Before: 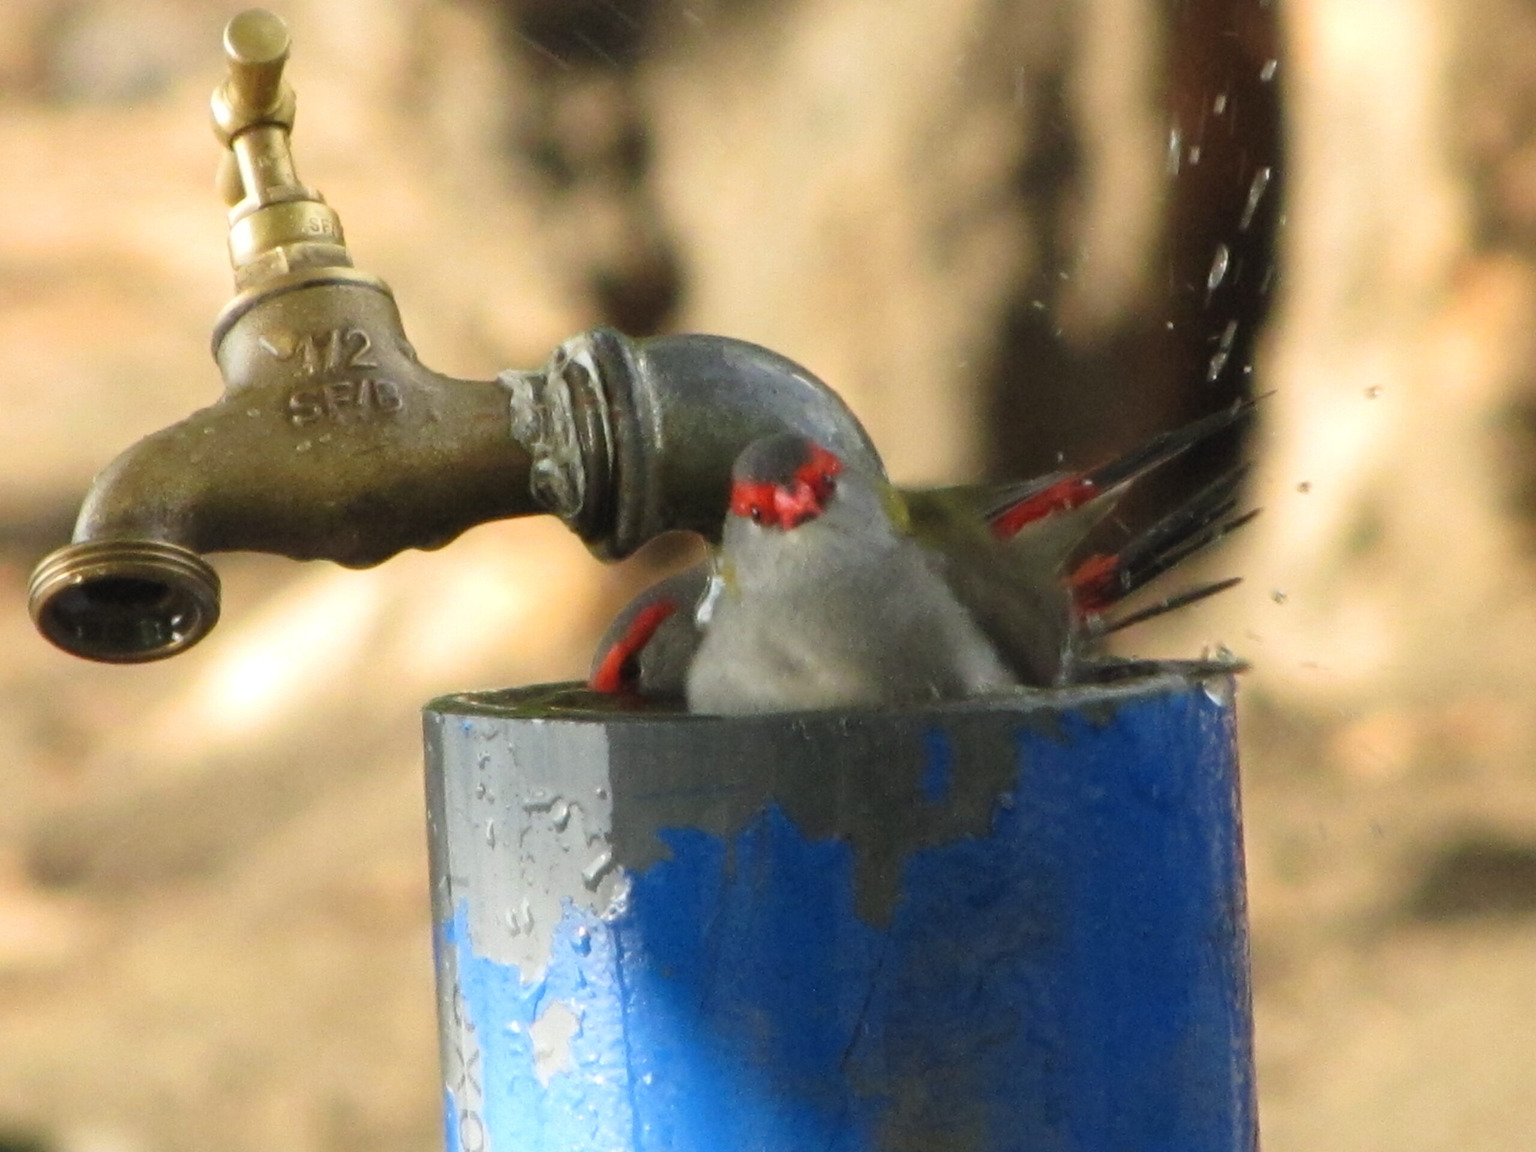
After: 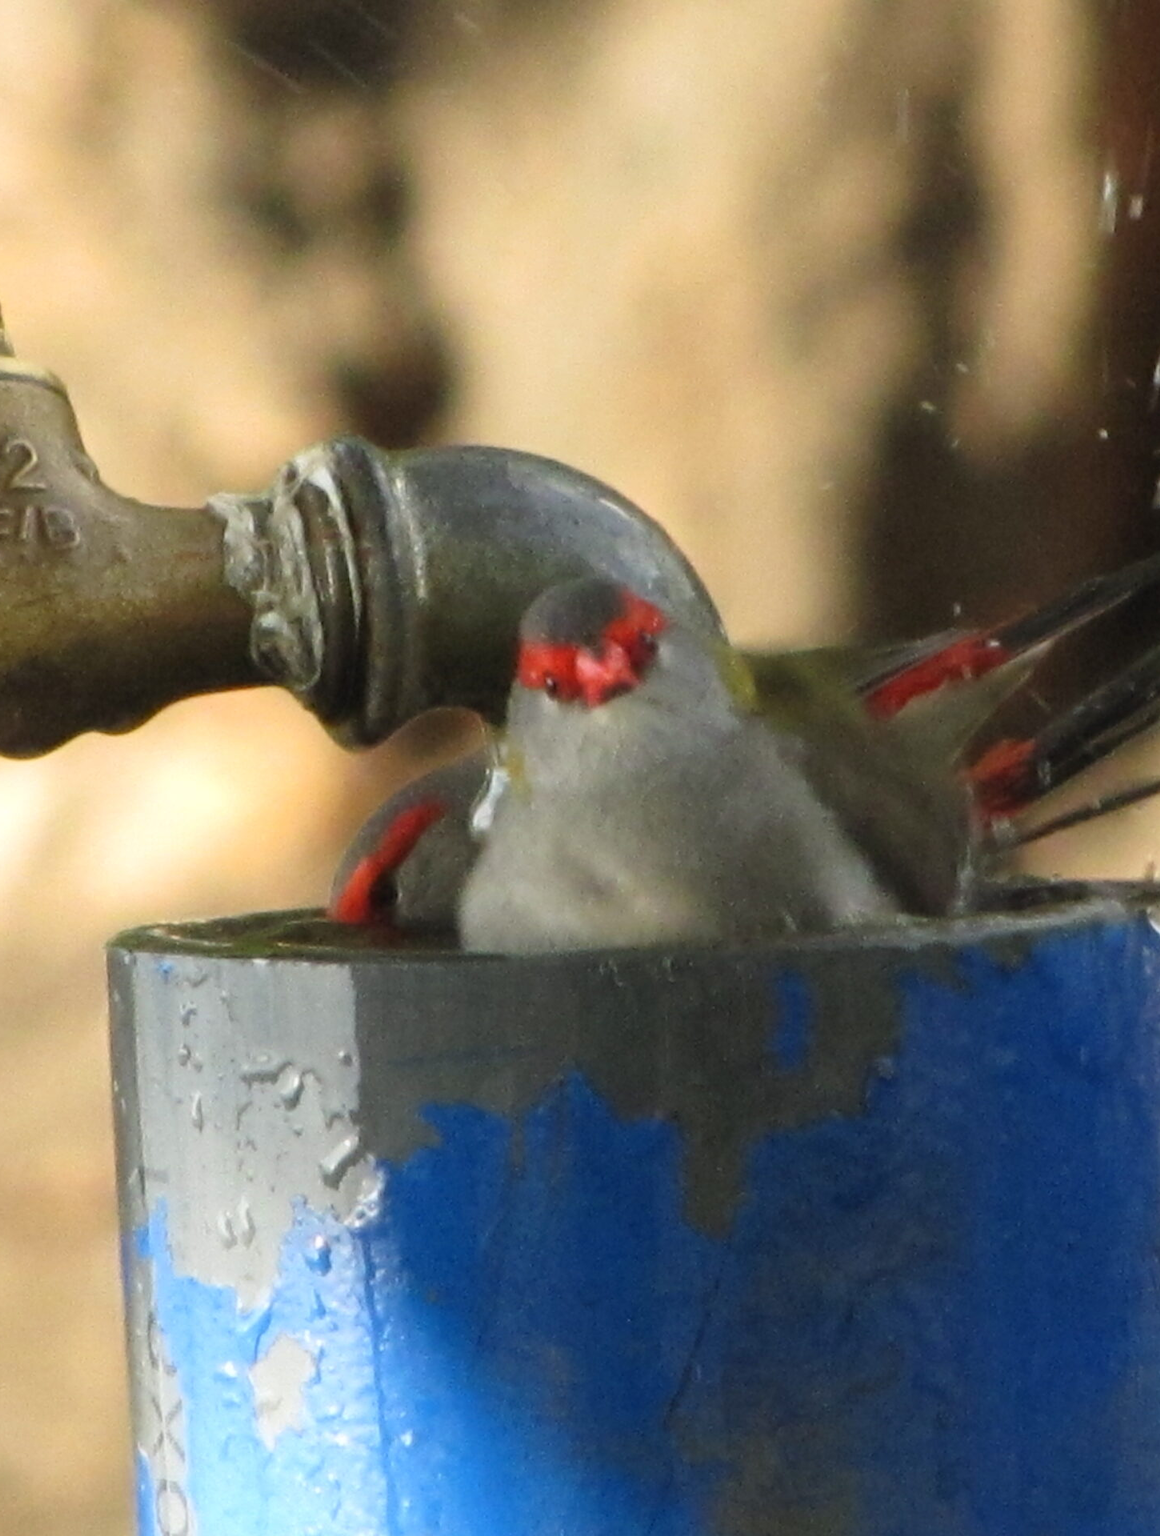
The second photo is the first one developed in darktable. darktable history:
crop and rotate: left 22.336%, right 20.975%
